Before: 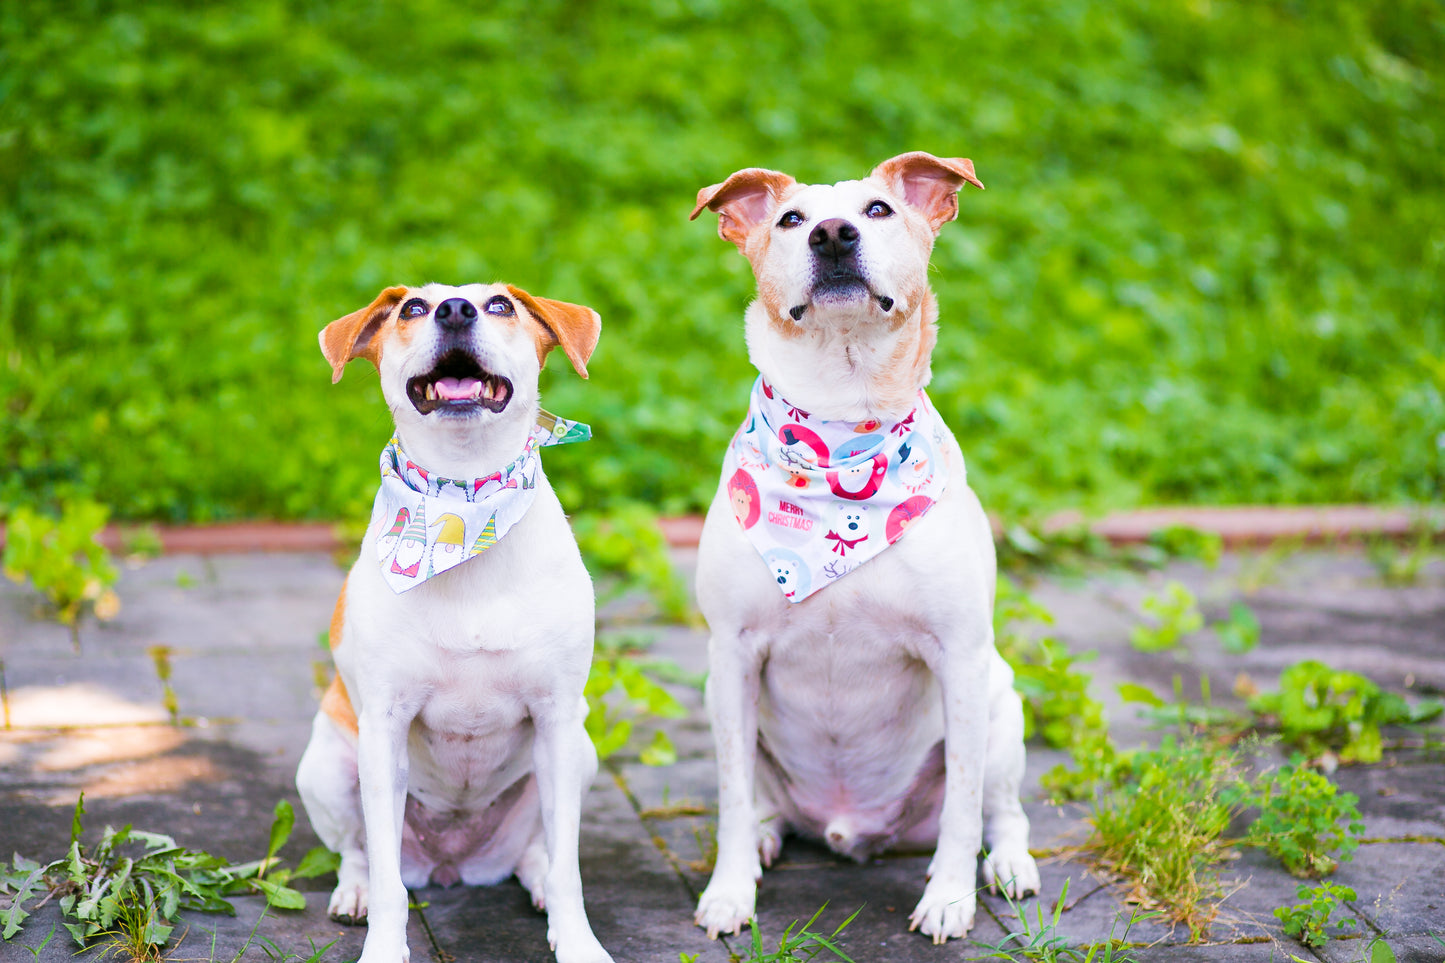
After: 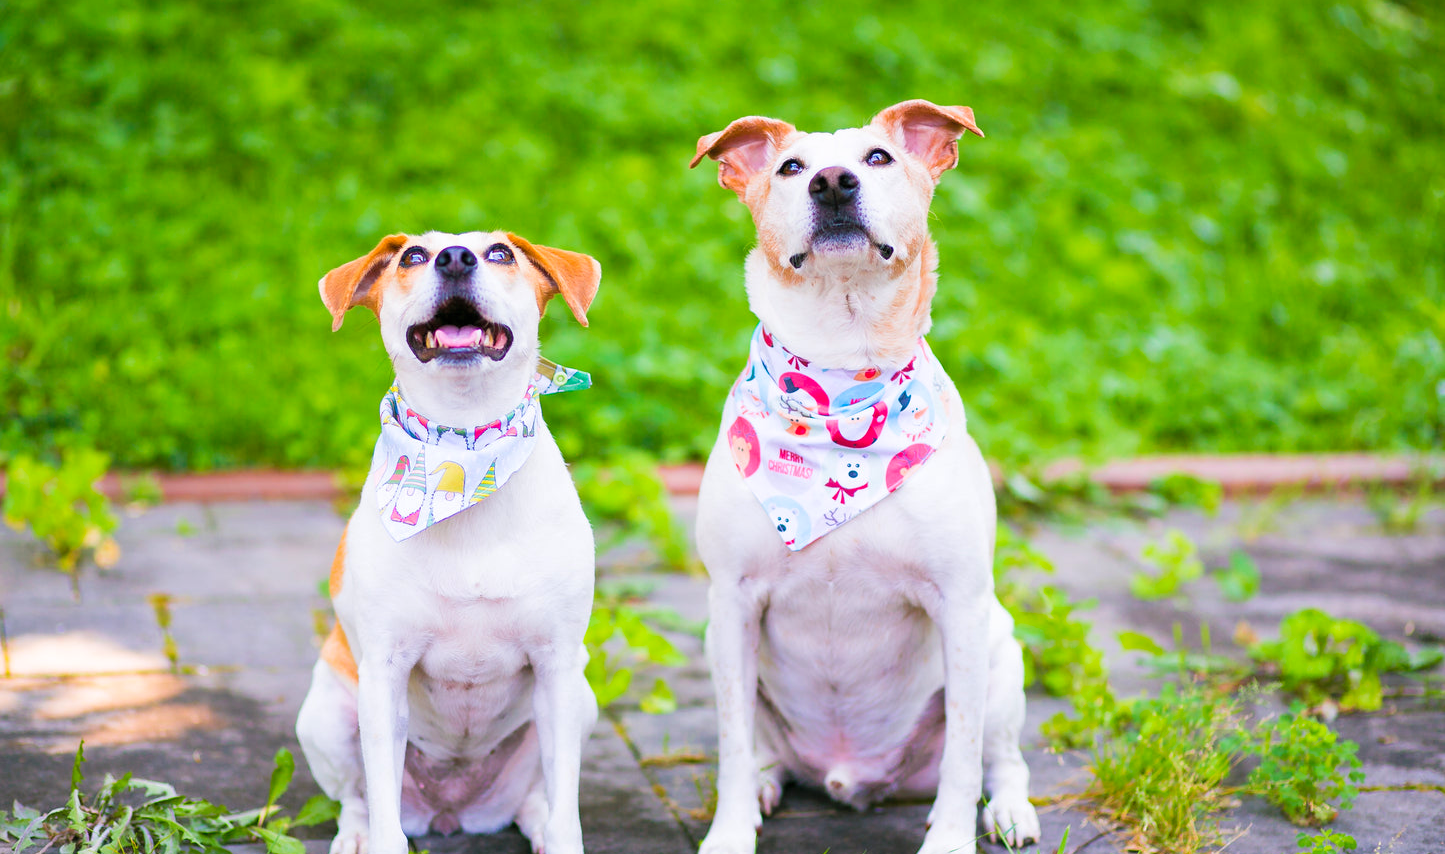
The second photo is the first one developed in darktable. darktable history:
crop and rotate: top 5.459%, bottom 5.763%
contrast brightness saturation: contrast 0.028, brightness 0.061, saturation 0.127
